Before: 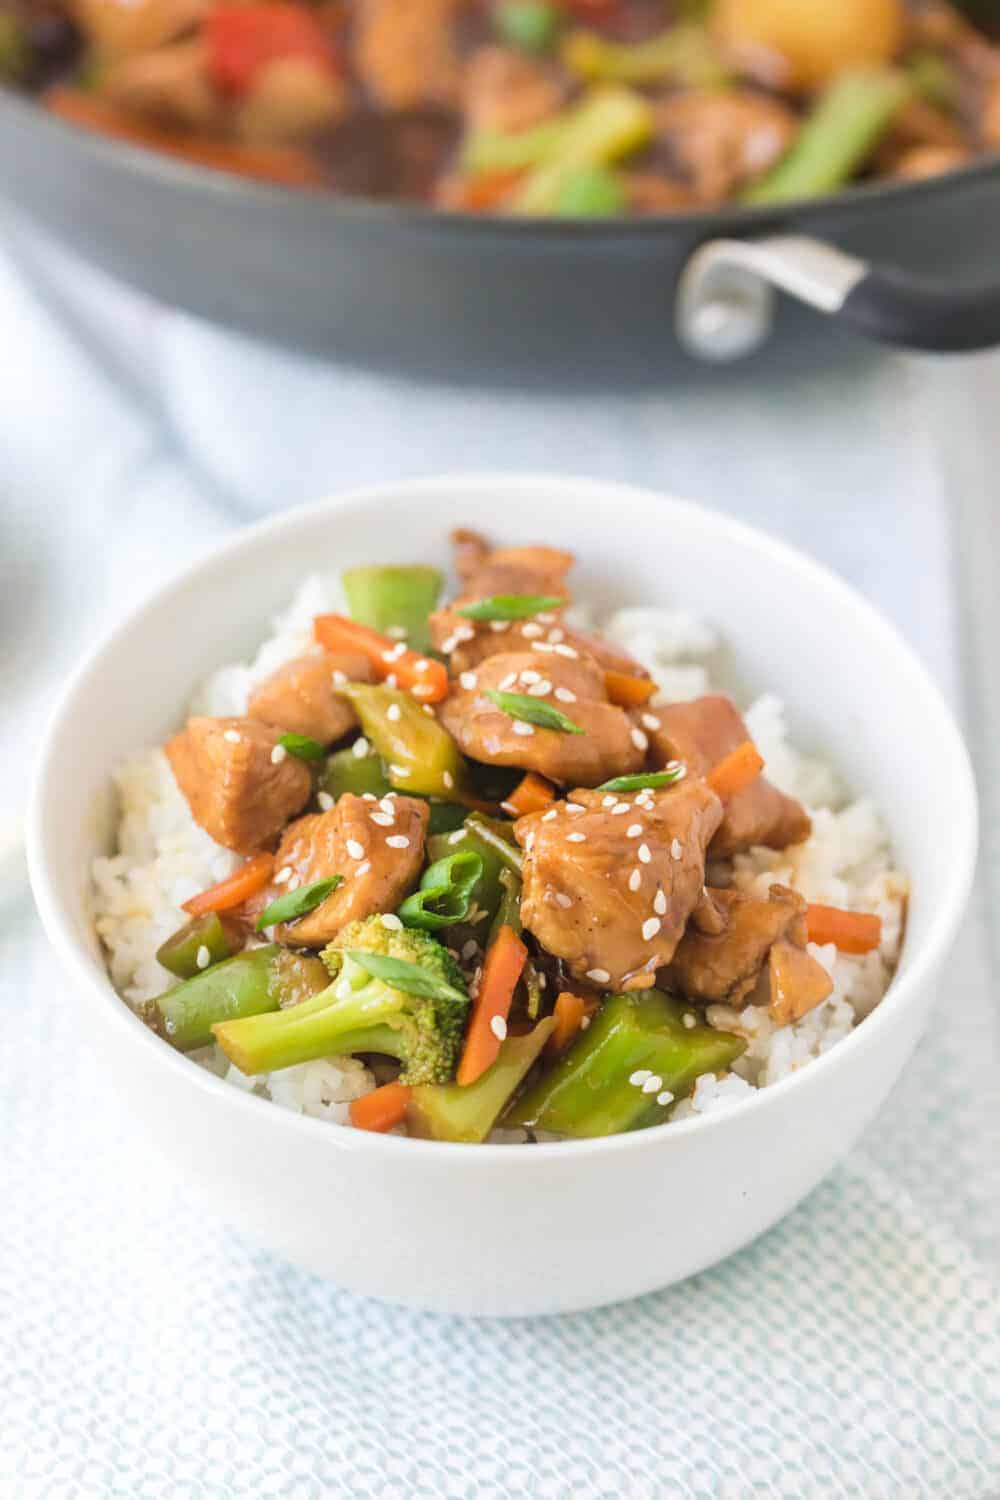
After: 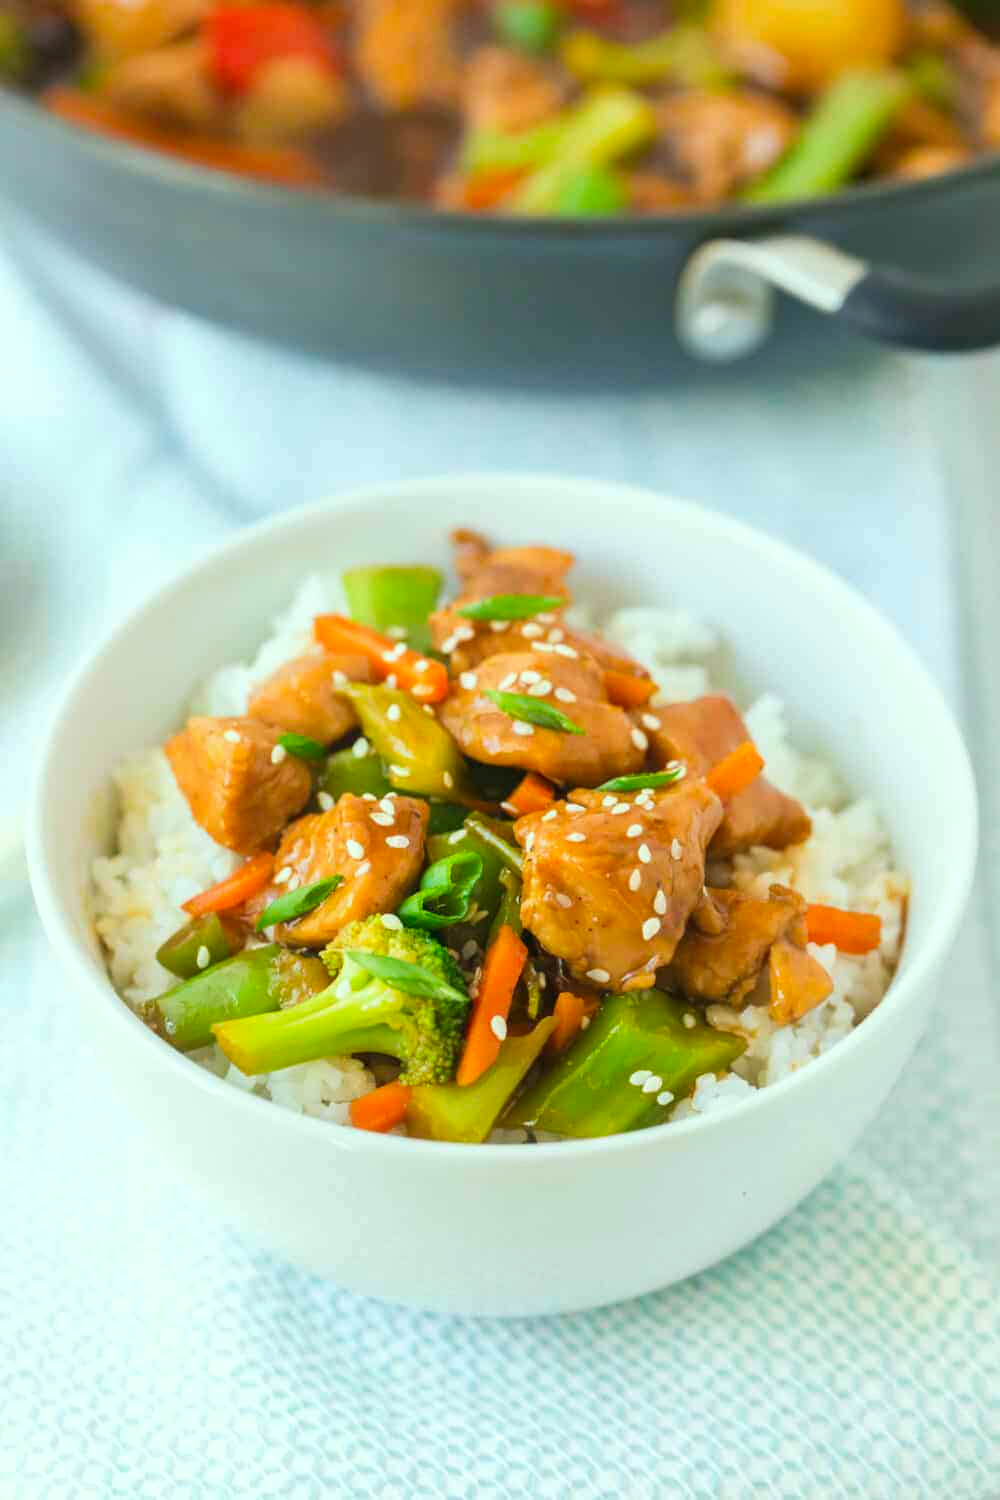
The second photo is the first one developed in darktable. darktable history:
color correction: highlights a* -7.33, highlights b* 1.26, shadows a* -3.55, saturation 1.4
tone equalizer: on, module defaults
